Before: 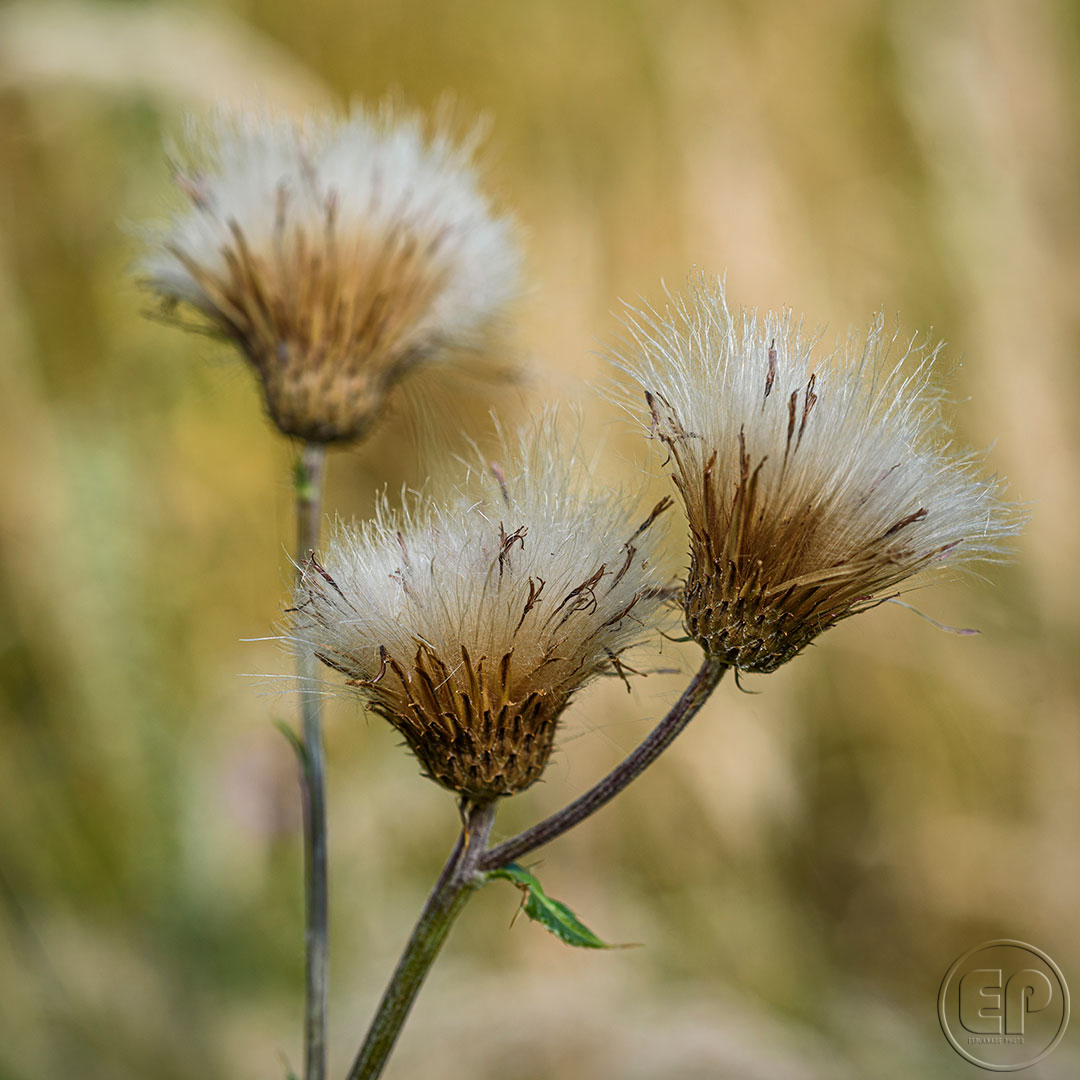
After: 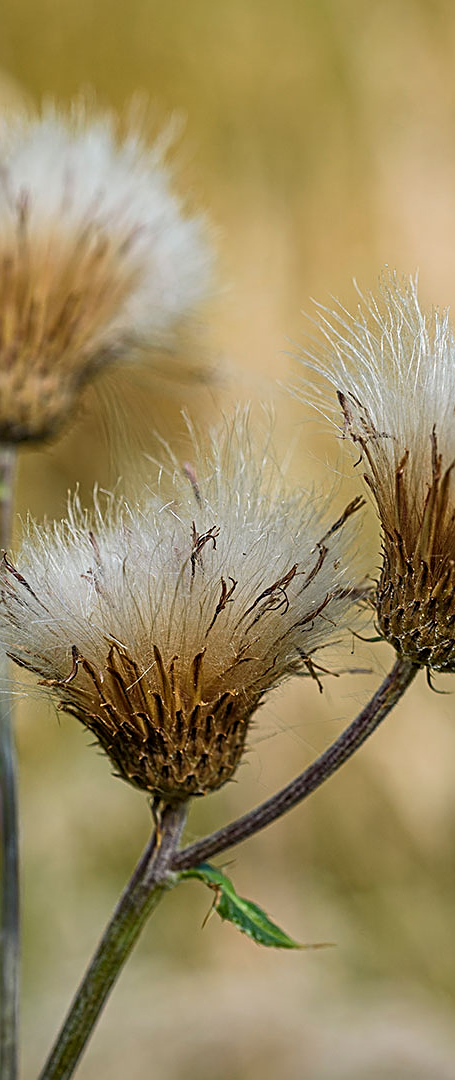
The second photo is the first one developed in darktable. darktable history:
sharpen: on, module defaults
crop: left 28.583%, right 29.231%
